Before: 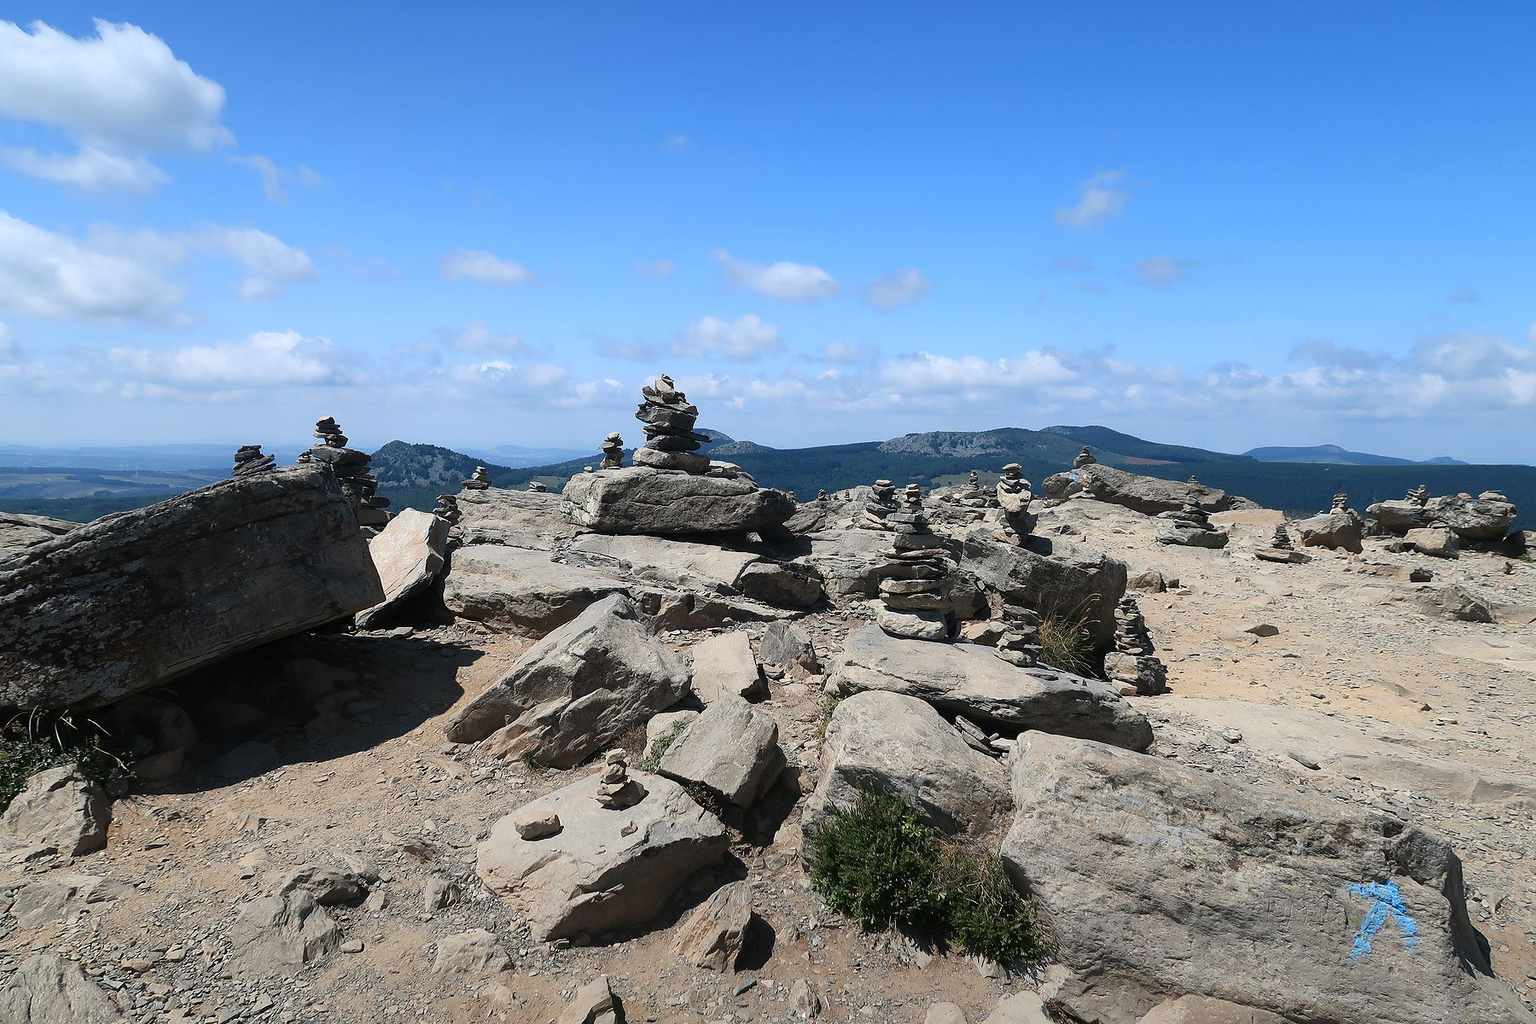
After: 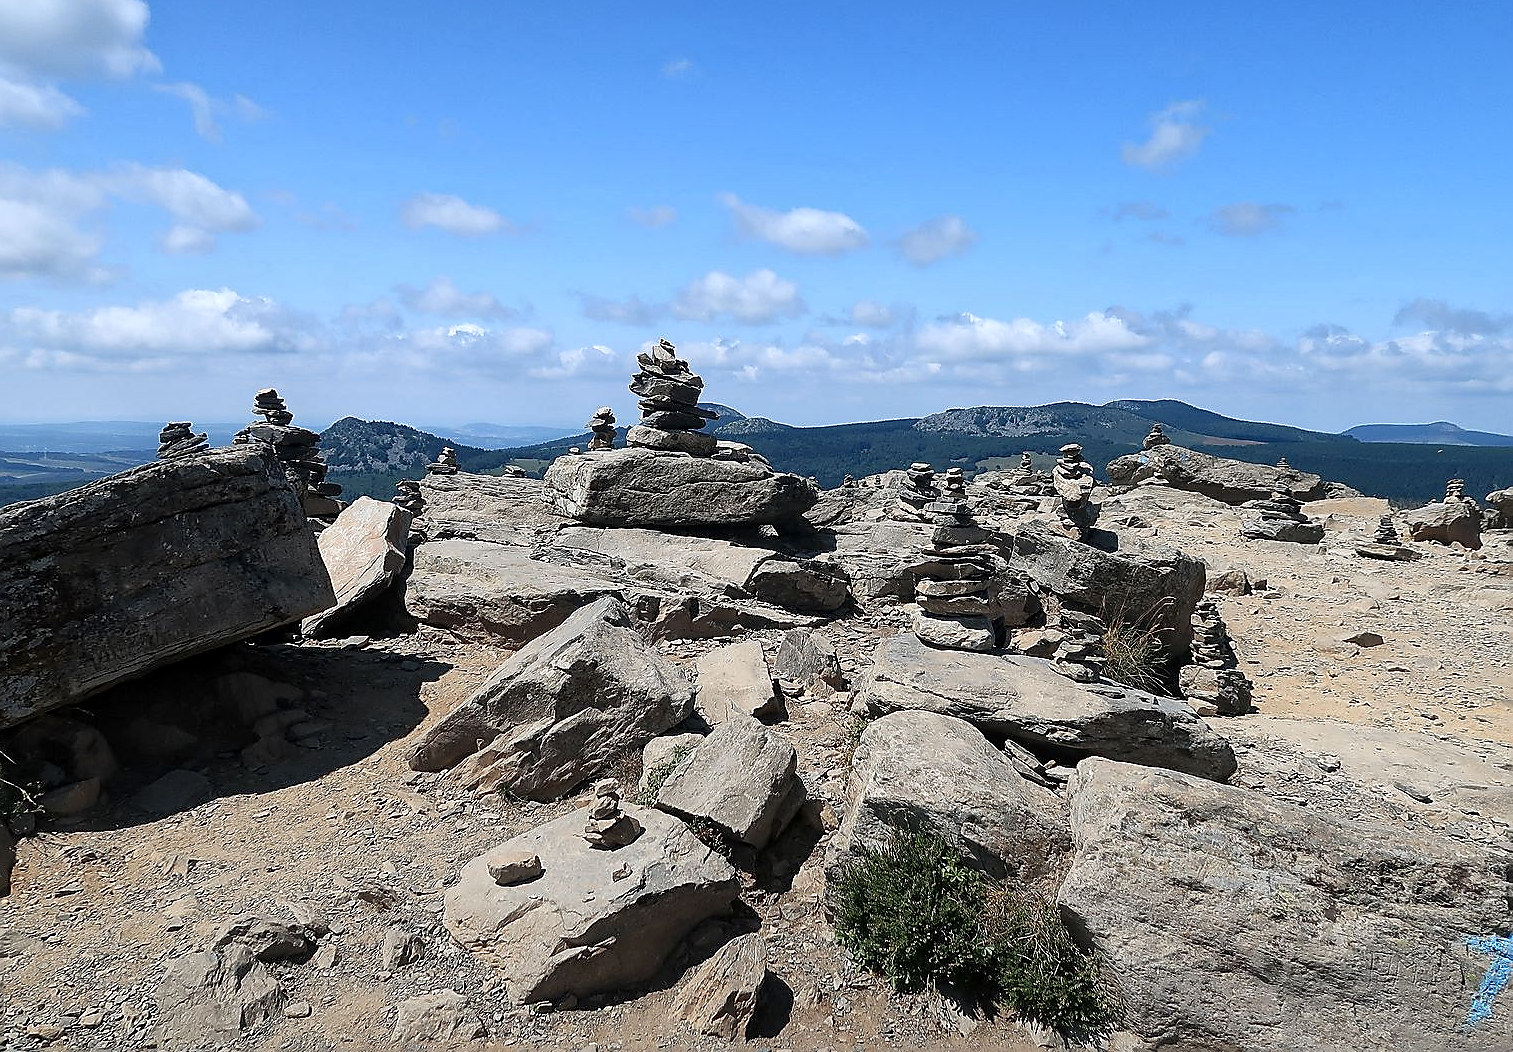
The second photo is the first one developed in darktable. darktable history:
crop: left 6.39%, top 8.271%, right 9.542%, bottom 4.044%
sharpen: radius 1.365, amount 1.253, threshold 0.834
local contrast: mode bilateral grid, contrast 20, coarseness 20, detail 150%, midtone range 0.2
